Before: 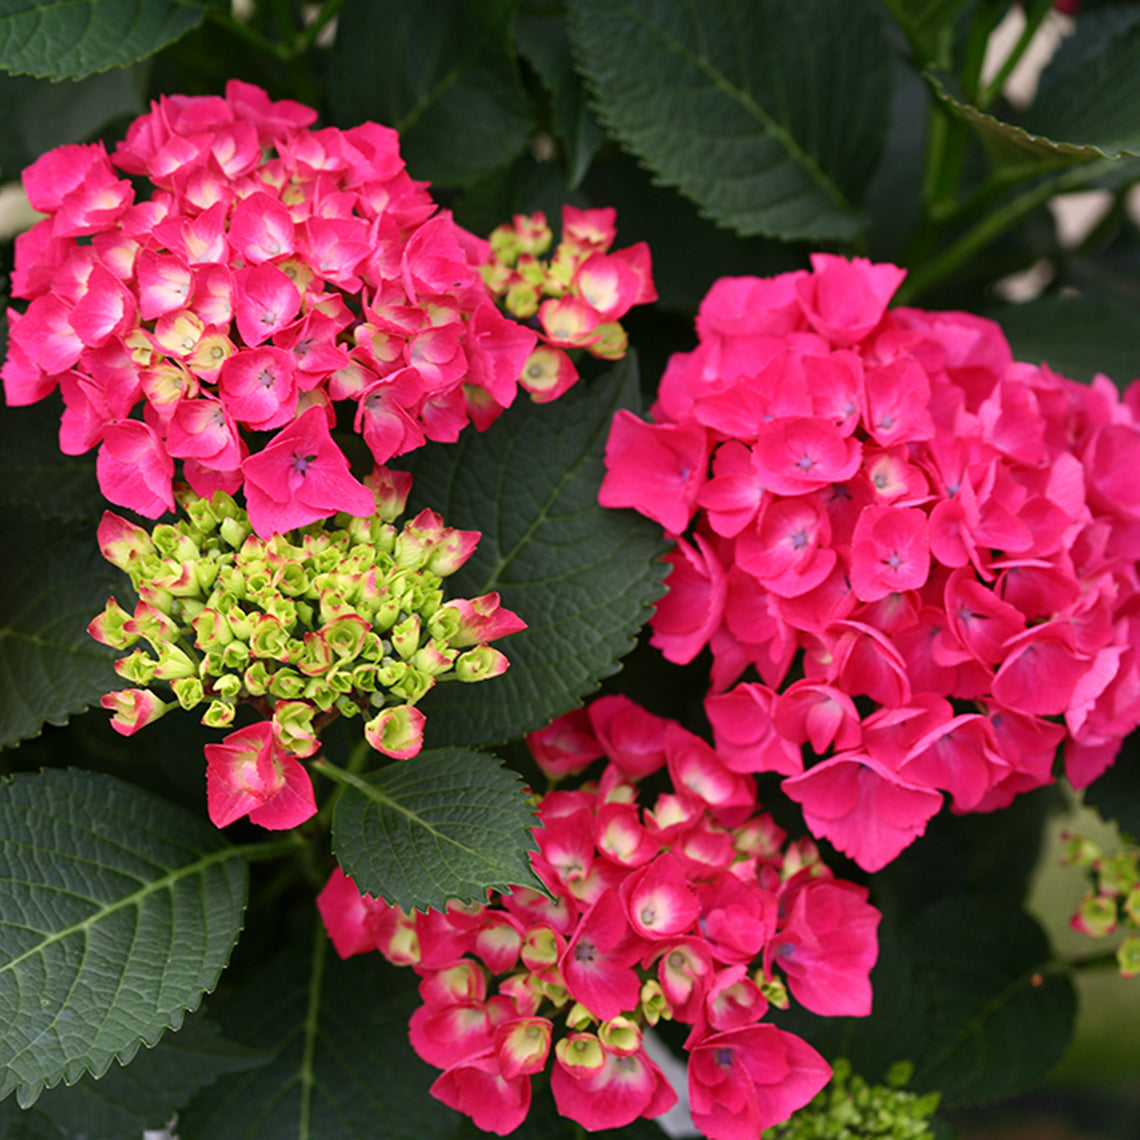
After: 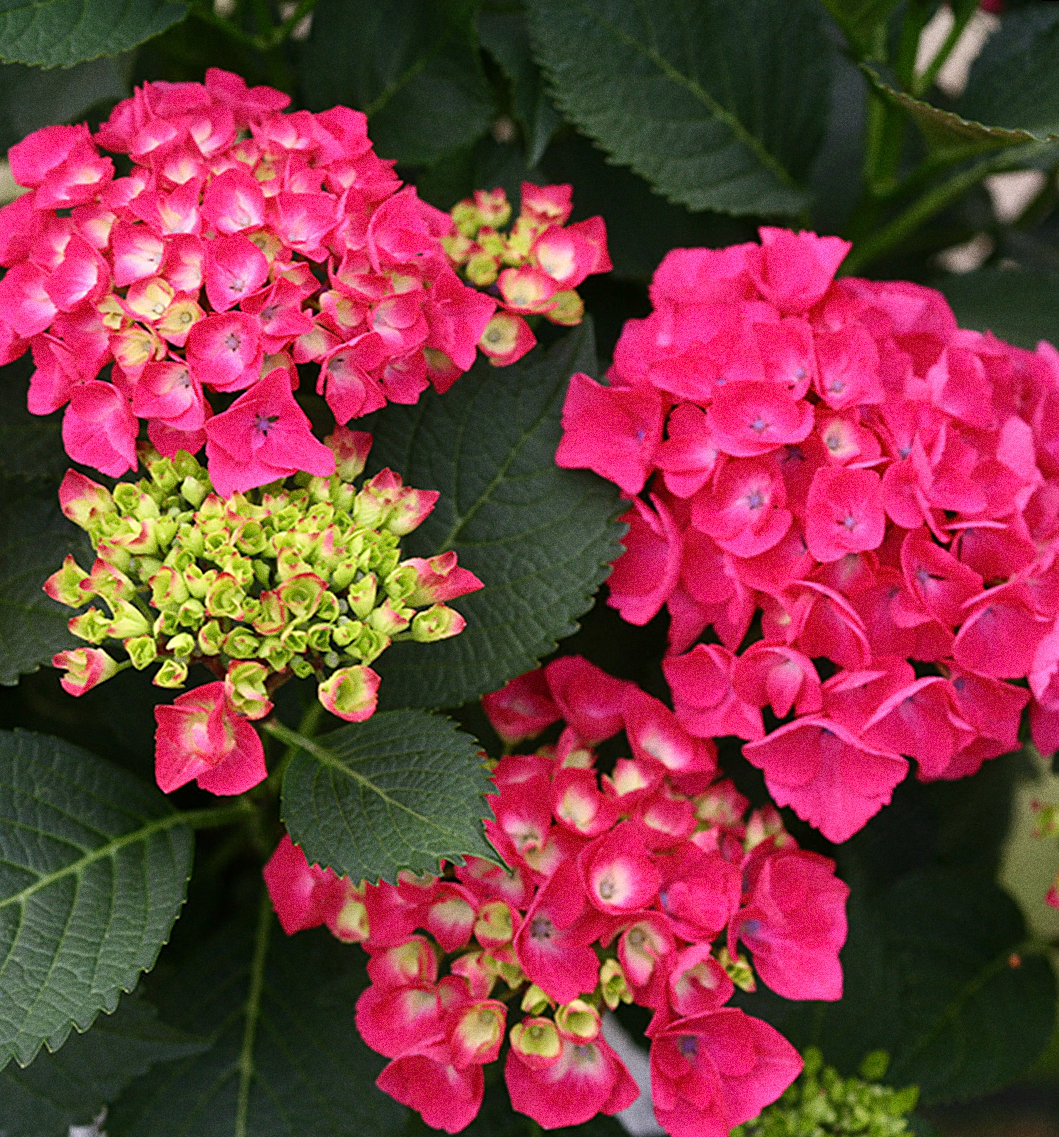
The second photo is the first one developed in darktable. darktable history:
grain: coarseness 9.61 ISO, strength 35.62%
rotate and perspective: rotation 0.215°, lens shift (vertical) -0.139, crop left 0.069, crop right 0.939, crop top 0.002, crop bottom 0.996
sharpen: amount 0.2
